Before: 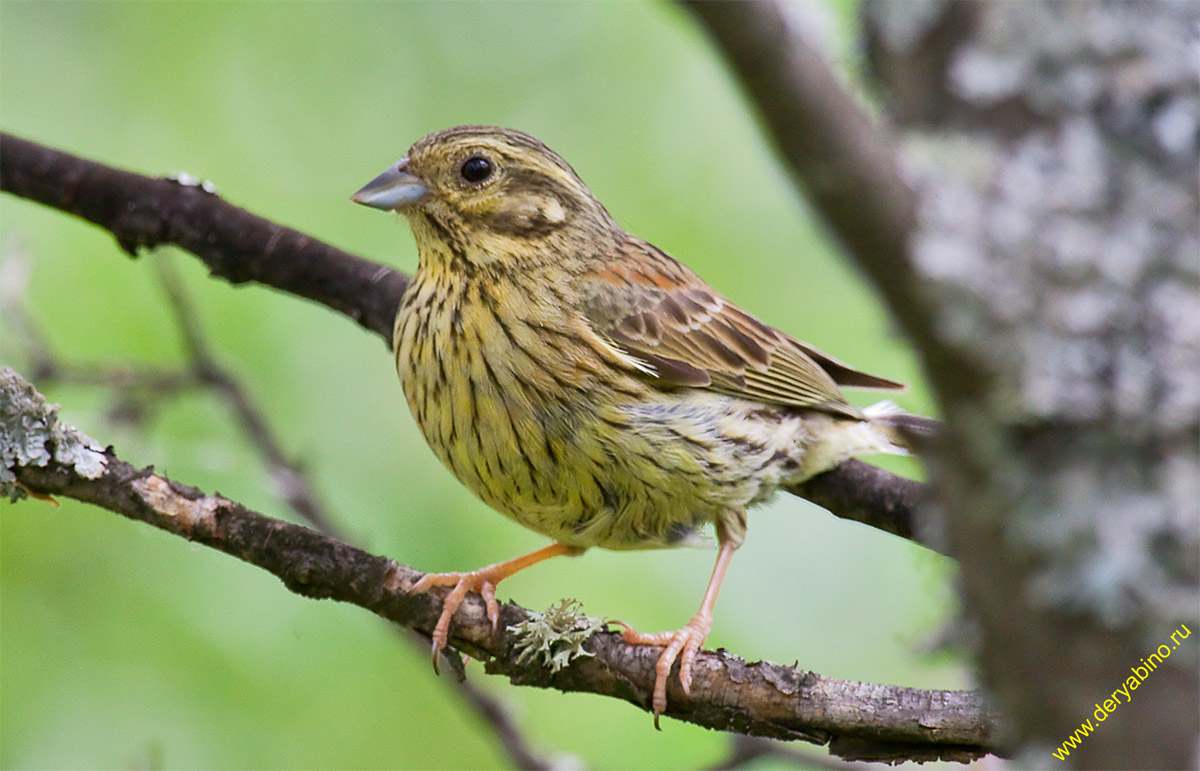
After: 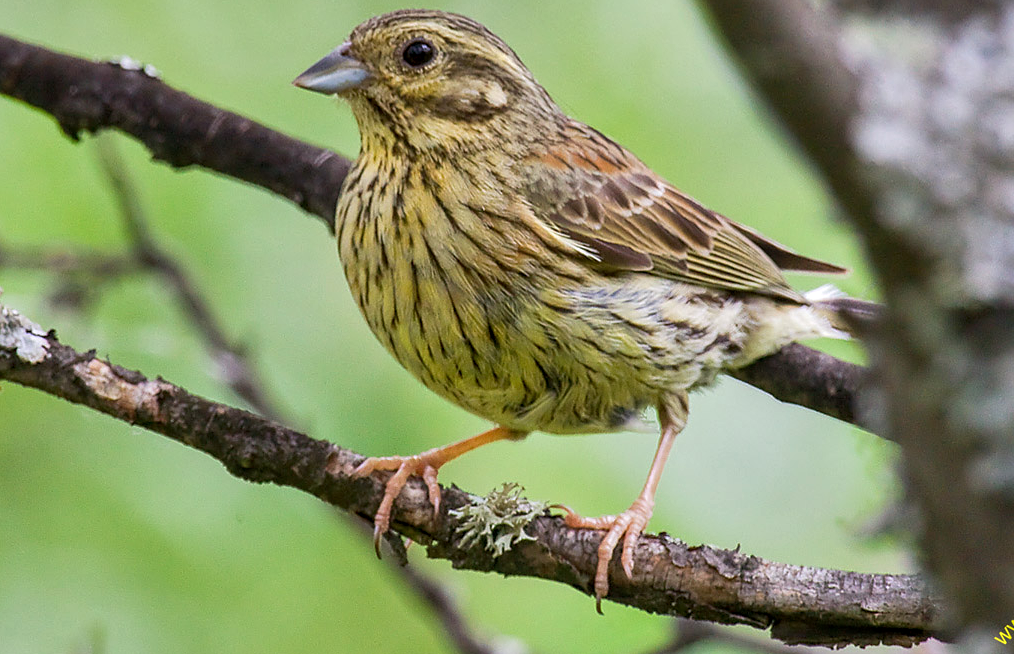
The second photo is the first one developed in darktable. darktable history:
sharpen: amount 0.213
local contrast: on, module defaults
crop and rotate: left 4.835%, top 15.07%, right 10.636%
